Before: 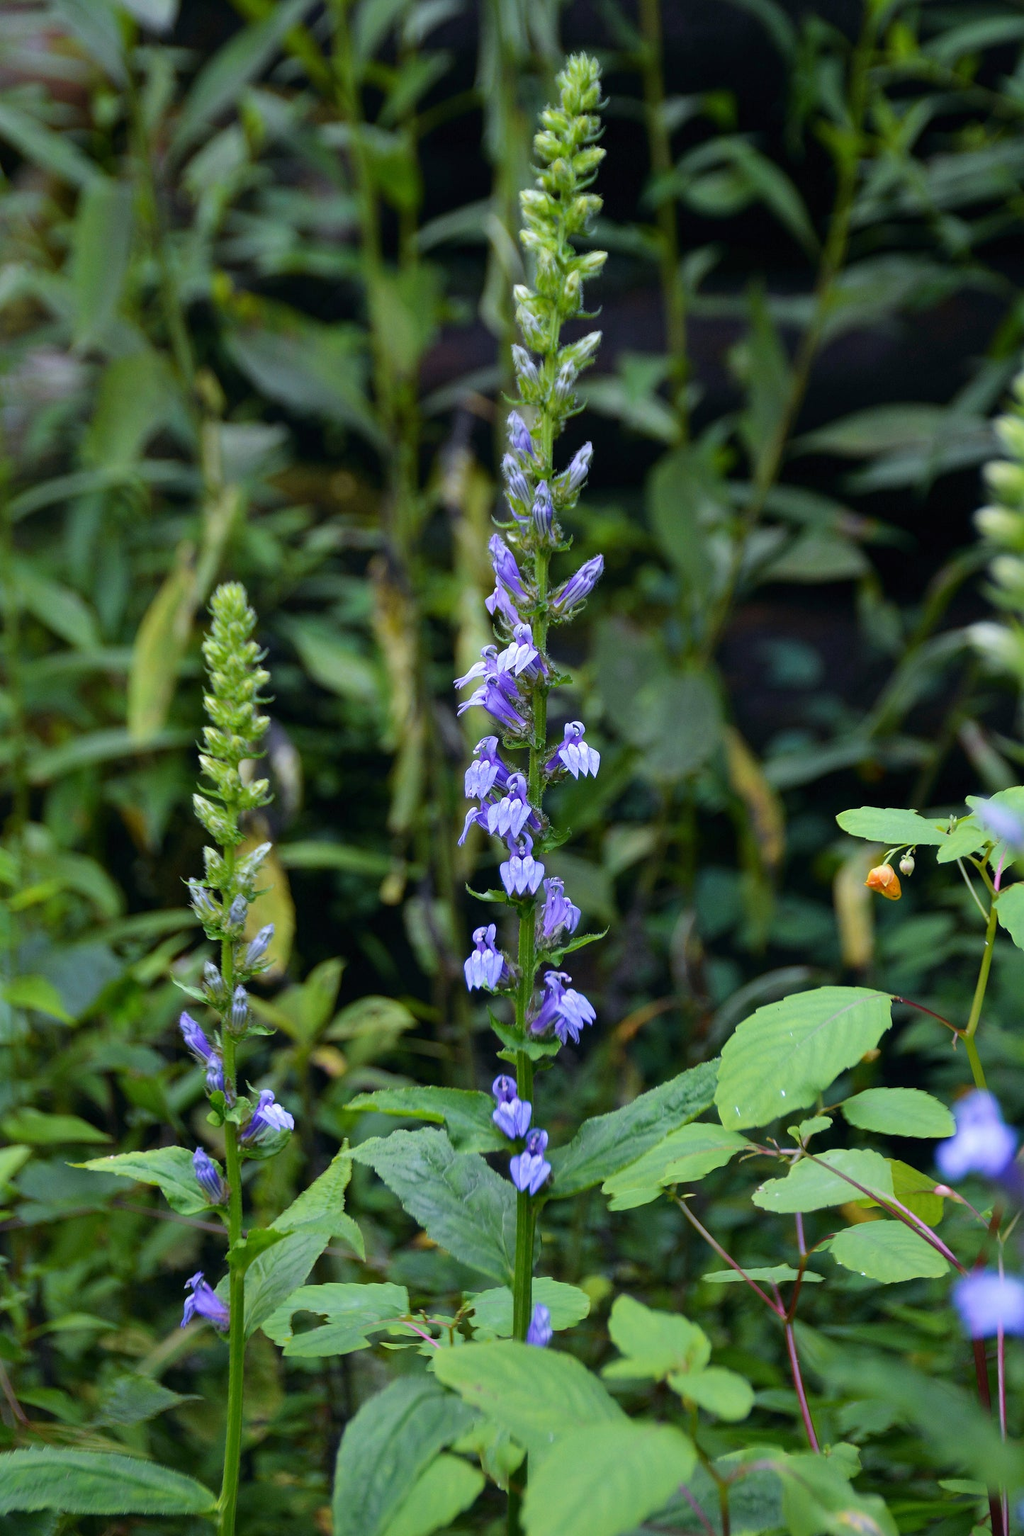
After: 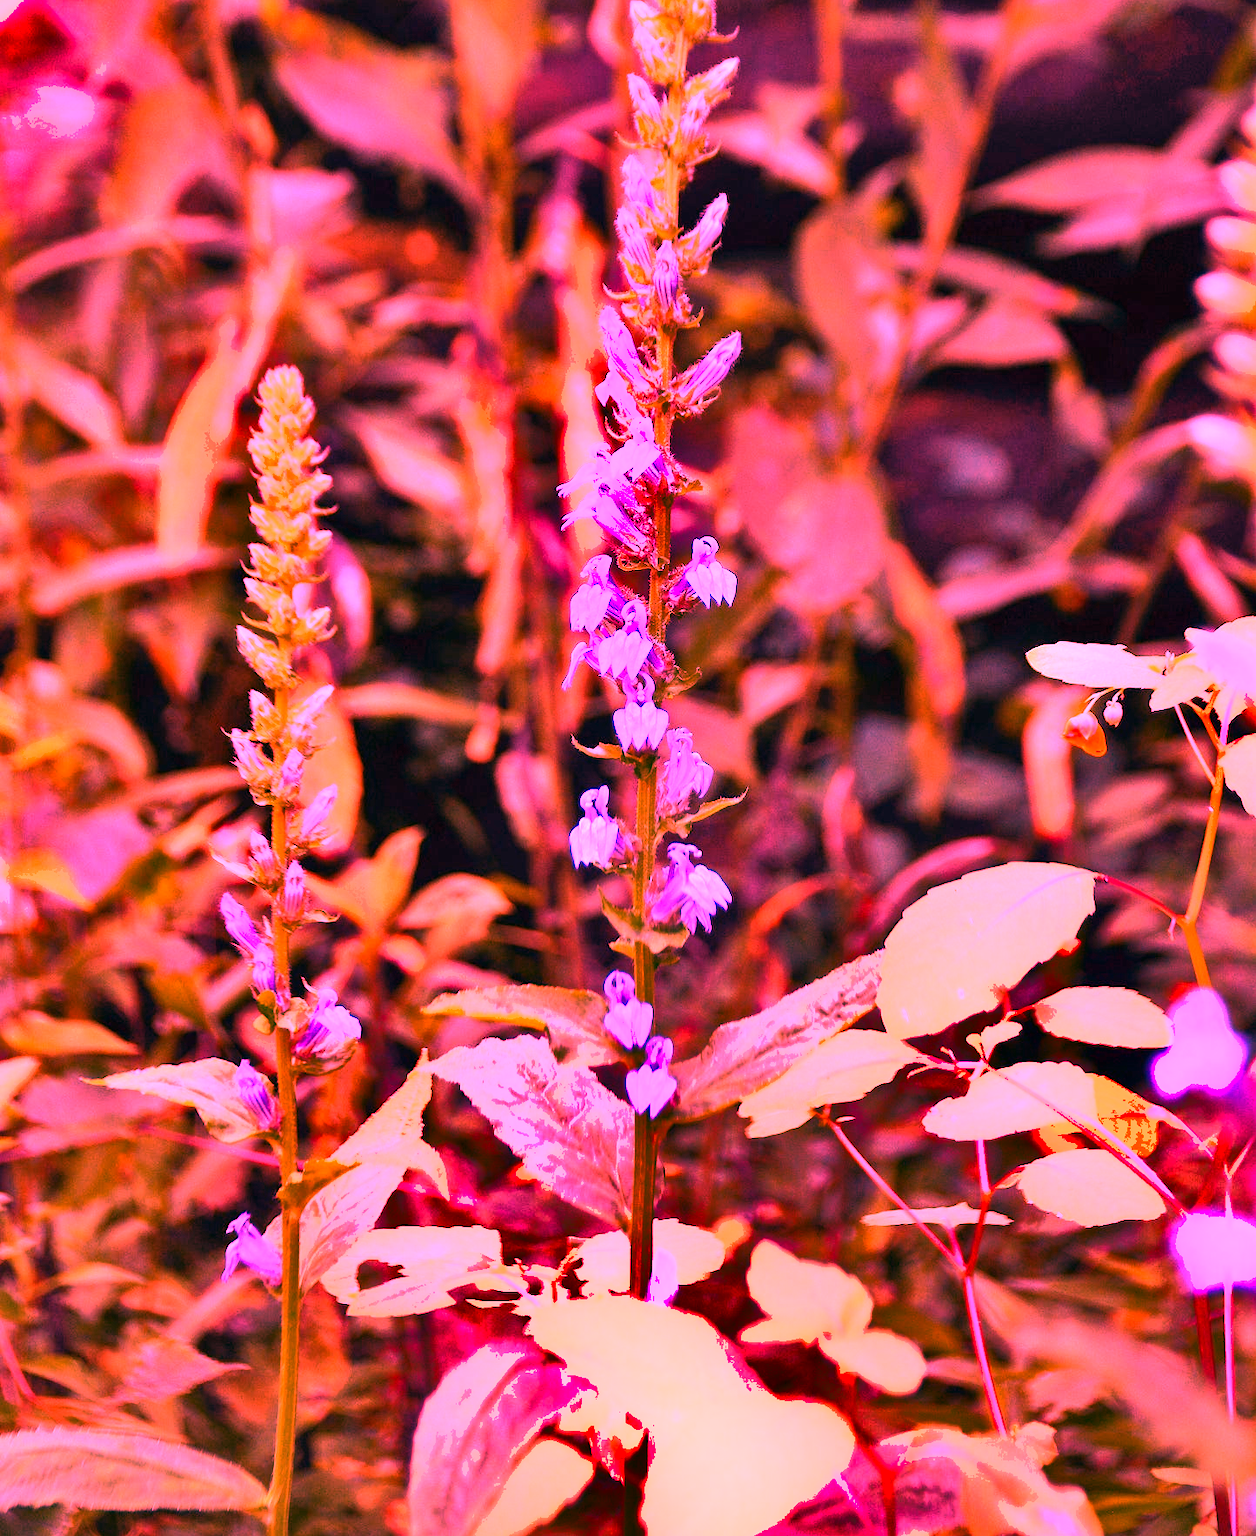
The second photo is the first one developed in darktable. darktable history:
white balance: red 4.26, blue 1.802
crop and rotate: top 18.507%
shadows and highlights: shadows 60, highlights -60.23, soften with gaussian
